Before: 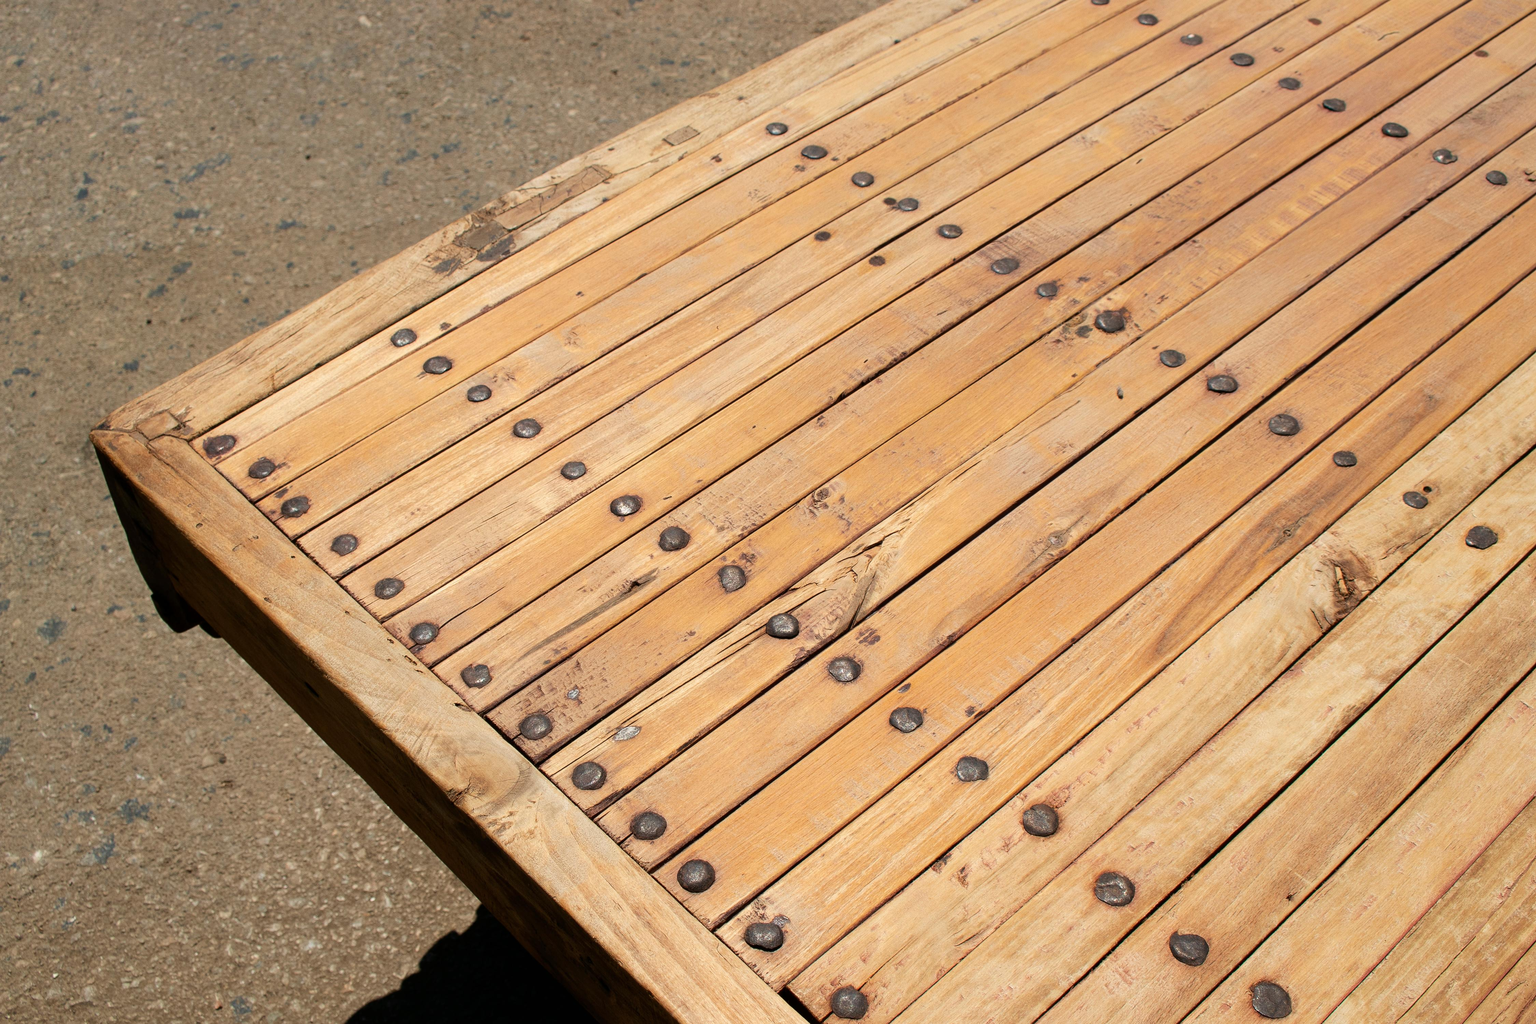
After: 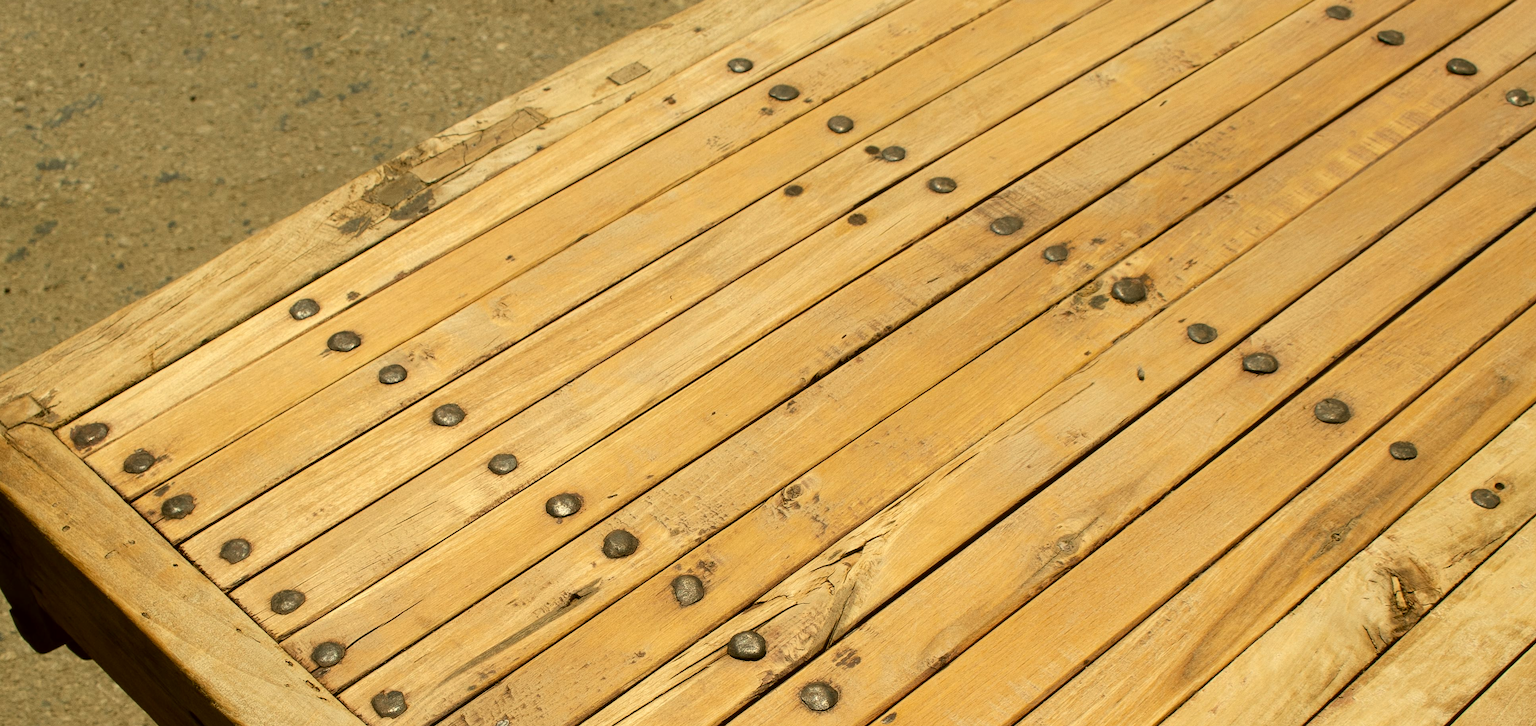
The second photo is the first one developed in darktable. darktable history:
color correction: highlights a* 0.09, highlights b* 29.35, shadows a* -0.19, shadows b* 20.93
color zones: curves: ch0 [(0, 0.5) (0.143, 0.5) (0.286, 0.5) (0.429, 0.504) (0.571, 0.5) (0.714, 0.509) (0.857, 0.5) (1, 0.5)]; ch1 [(0, 0.425) (0.143, 0.425) (0.286, 0.375) (0.429, 0.405) (0.571, 0.5) (0.714, 0.47) (0.857, 0.425) (1, 0.435)]; ch2 [(0, 0.5) (0.143, 0.5) (0.286, 0.5) (0.429, 0.517) (0.571, 0.5) (0.714, 0.51) (0.857, 0.5) (1, 0.5)]
crop and rotate: left 9.323%, top 7.15%, right 5.003%, bottom 32.026%
